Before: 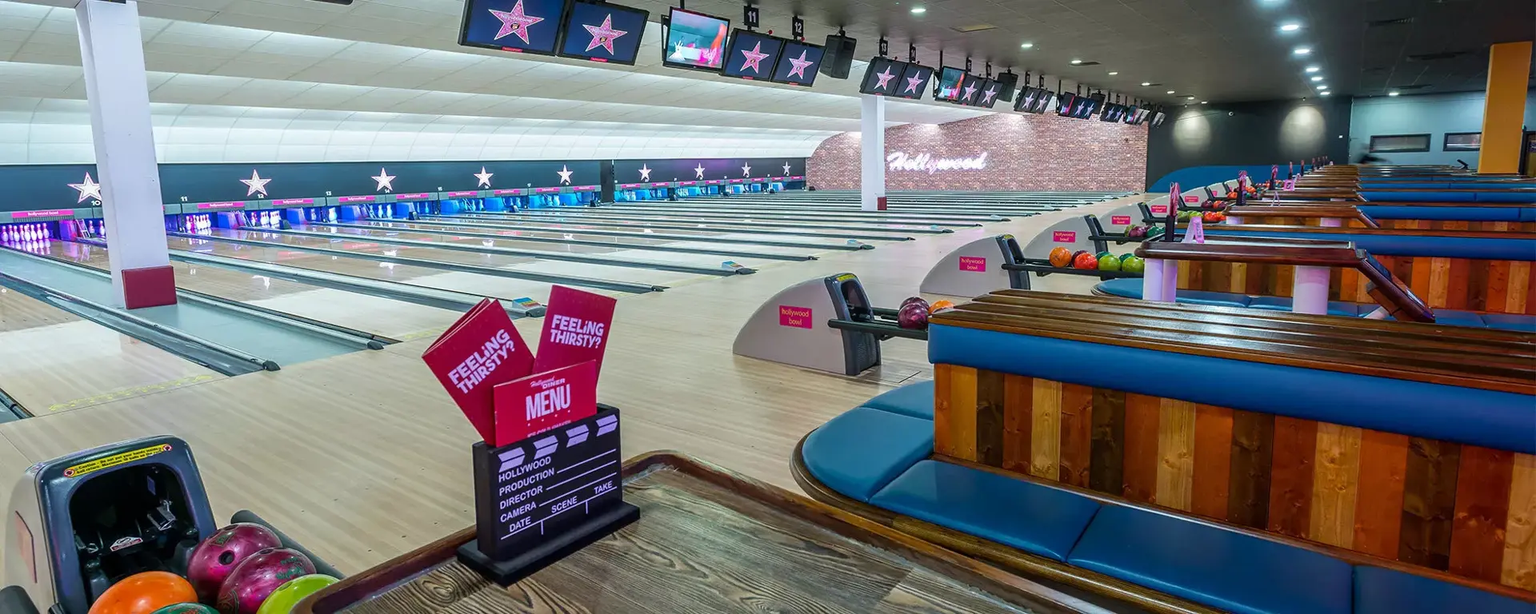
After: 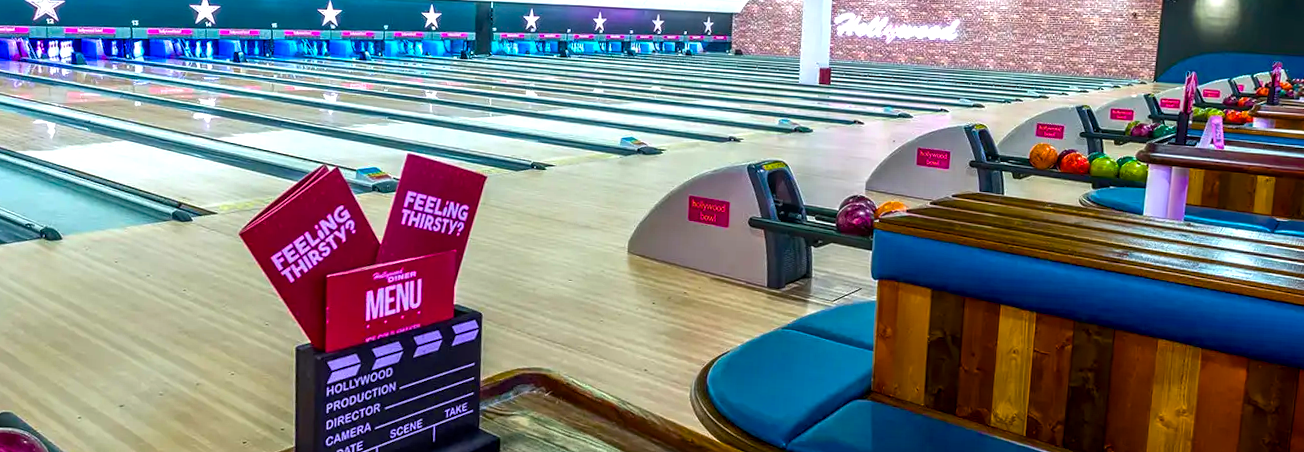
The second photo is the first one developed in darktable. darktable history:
color balance rgb: linear chroma grading › global chroma 9%, perceptual saturation grading › global saturation 36%, perceptual saturation grading › shadows 35%, perceptual brilliance grading › global brilliance 15%, perceptual brilliance grading › shadows -35%, global vibrance 15%
color balance: on, module defaults
crop and rotate: angle -3.37°, left 9.79%, top 20.73%, right 12.42%, bottom 11.82%
local contrast: on, module defaults
